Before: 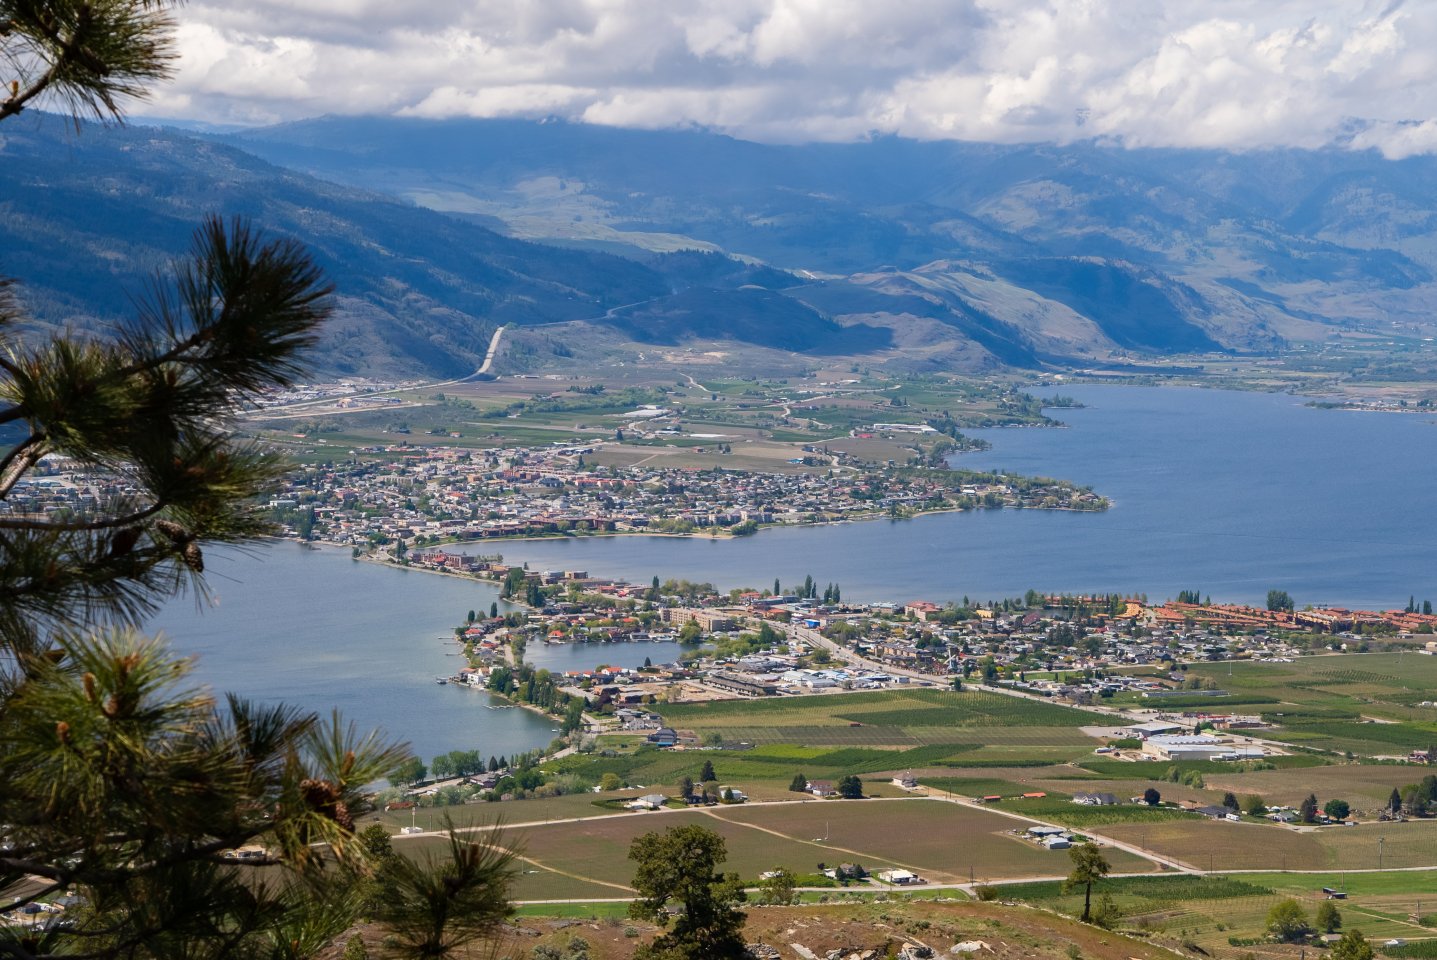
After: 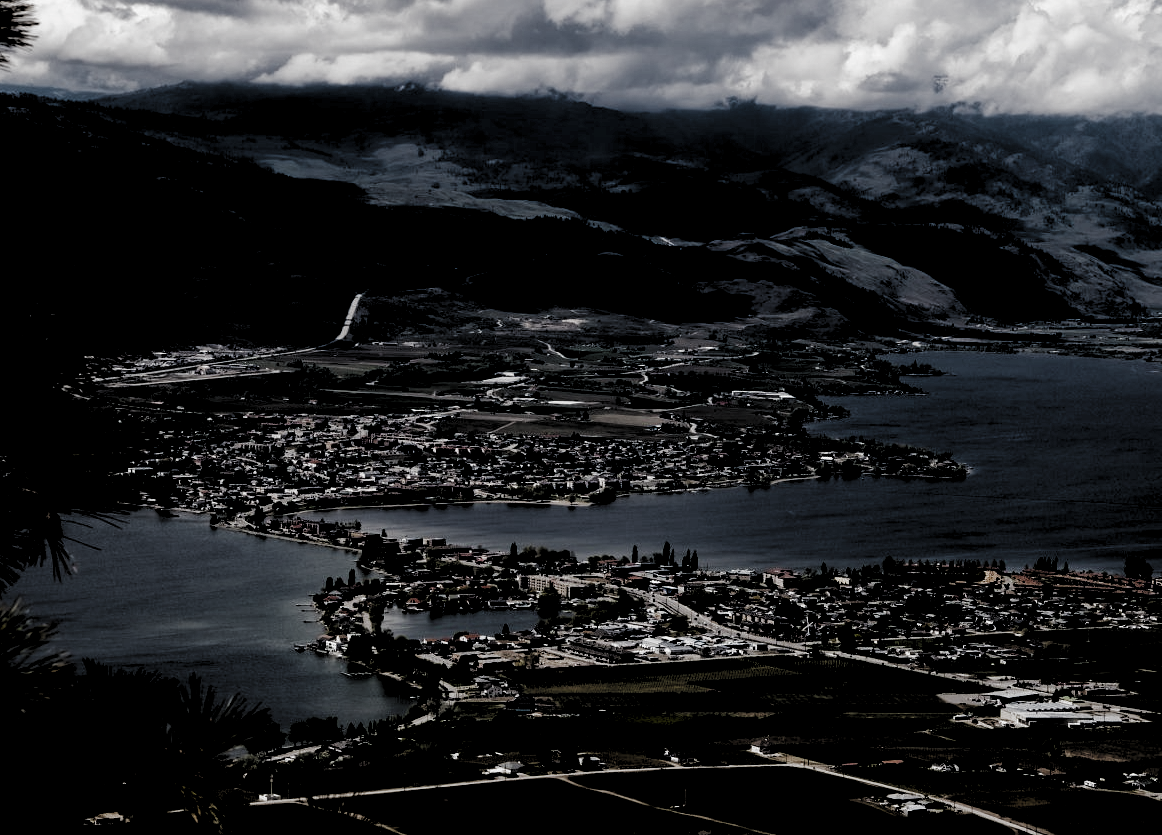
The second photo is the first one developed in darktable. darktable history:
levels: levels [0.514, 0.759, 1]
crop: left 9.929%, top 3.475%, right 9.188%, bottom 9.529%
filmic rgb: black relative exposure -6.43 EV, white relative exposure 2.43 EV, threshold 3 EV, hardness 5.27, latitude 0.1%, contrast 1.425, highlights saturation mix 2%, preserve chrominance no, color science v5 (2021), contrast in shadows safe, contrast in highlights safe, enable highlight reconstruction true
